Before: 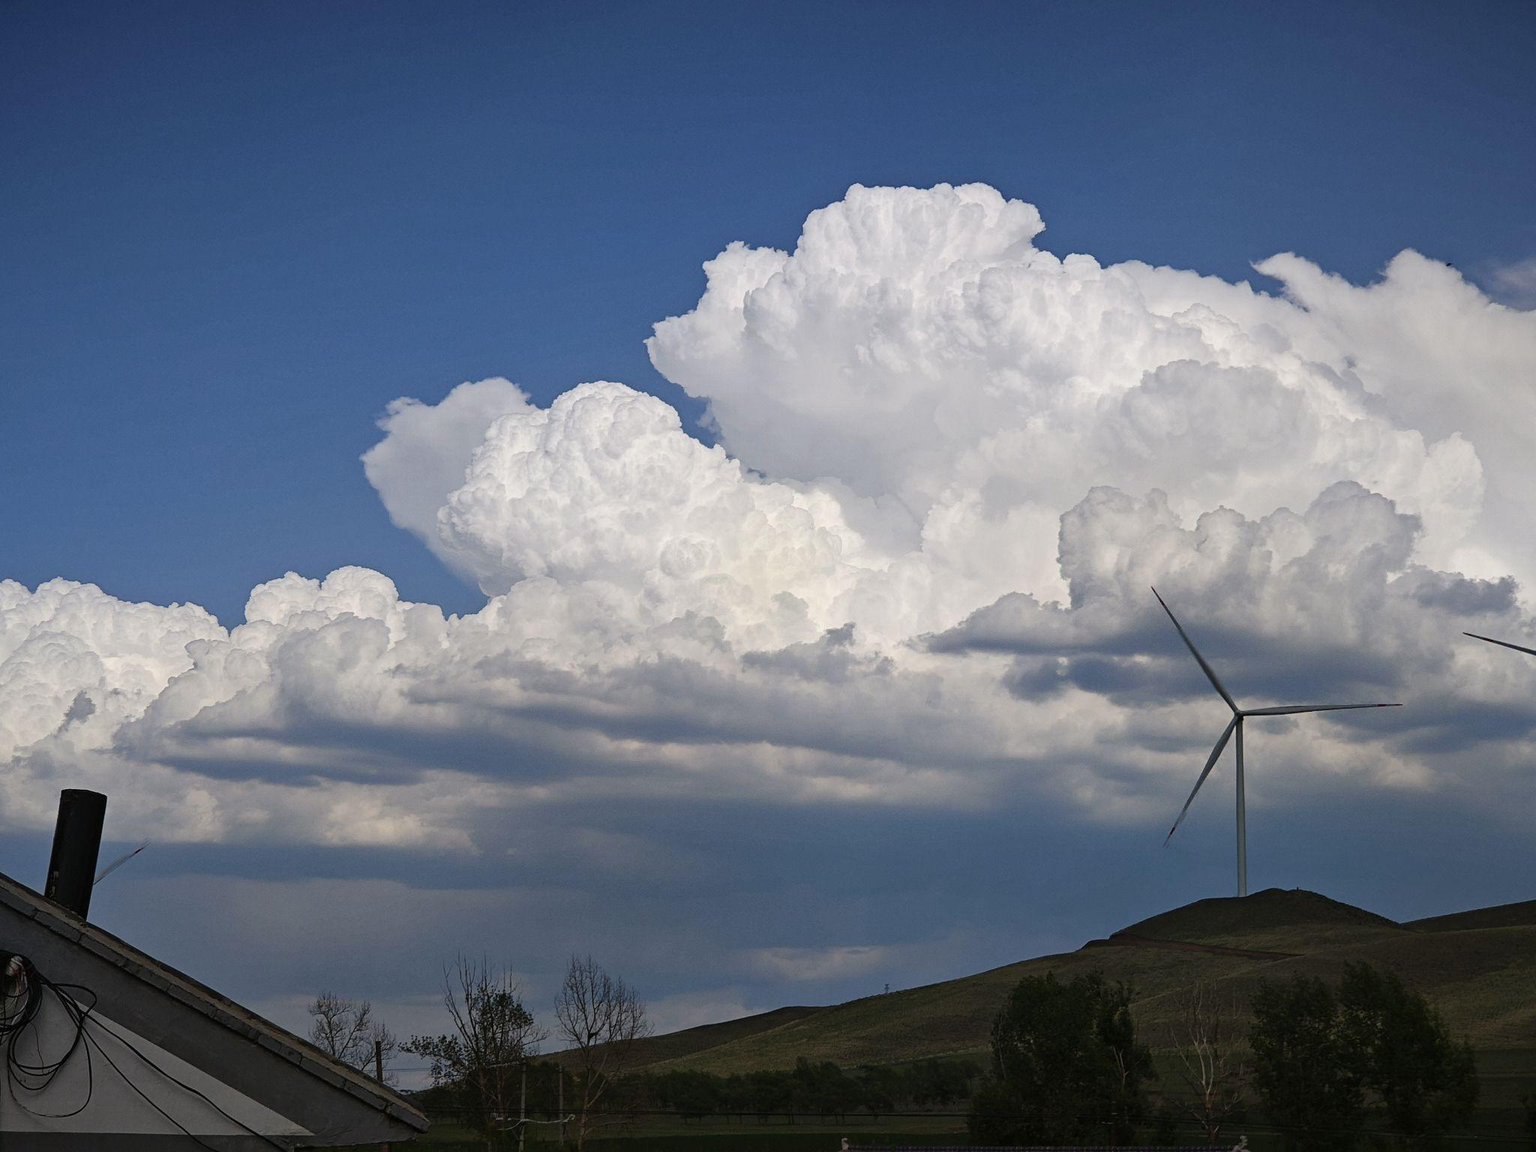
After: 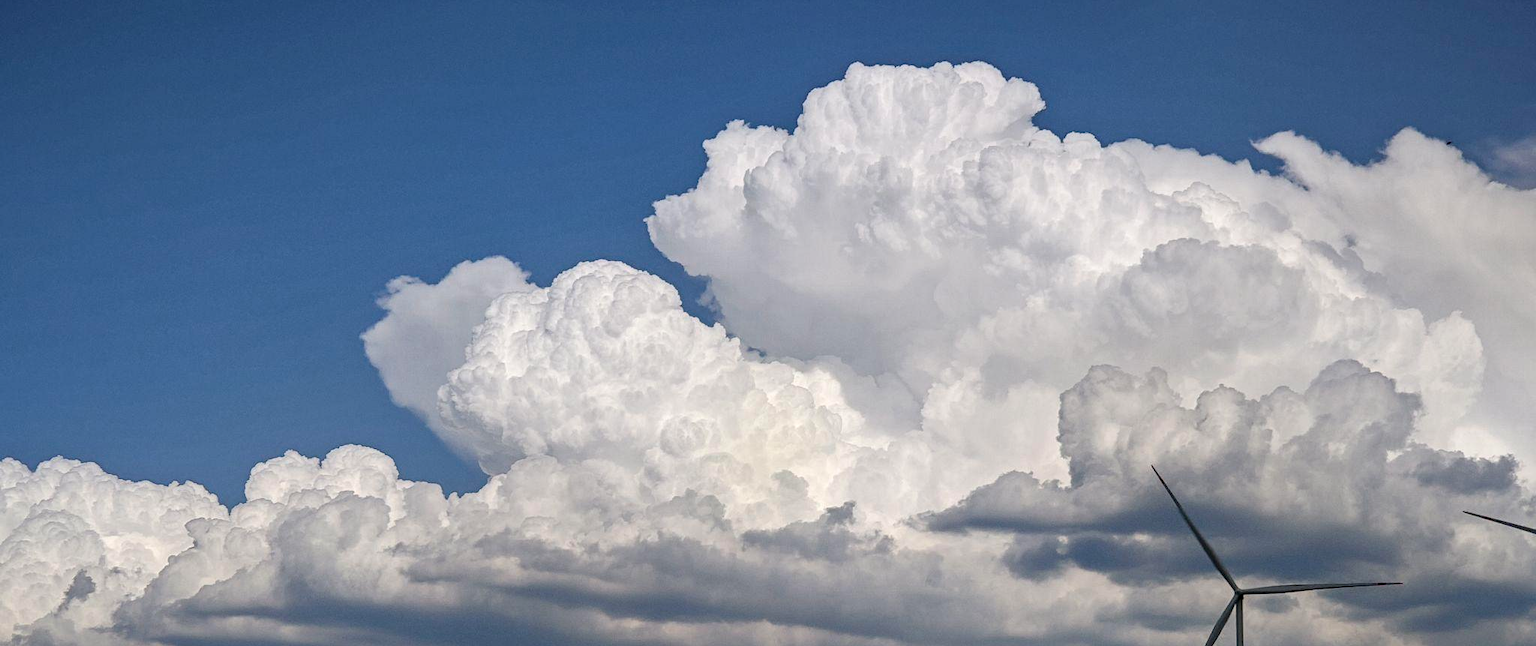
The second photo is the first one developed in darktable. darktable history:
local contrast: detail 130%
exposure: compensate highlight preservation false
crop and rotate: top 10.605%, bottom 33.274%
color balance rgb: perceptual saturation grading › global saturation -3%
